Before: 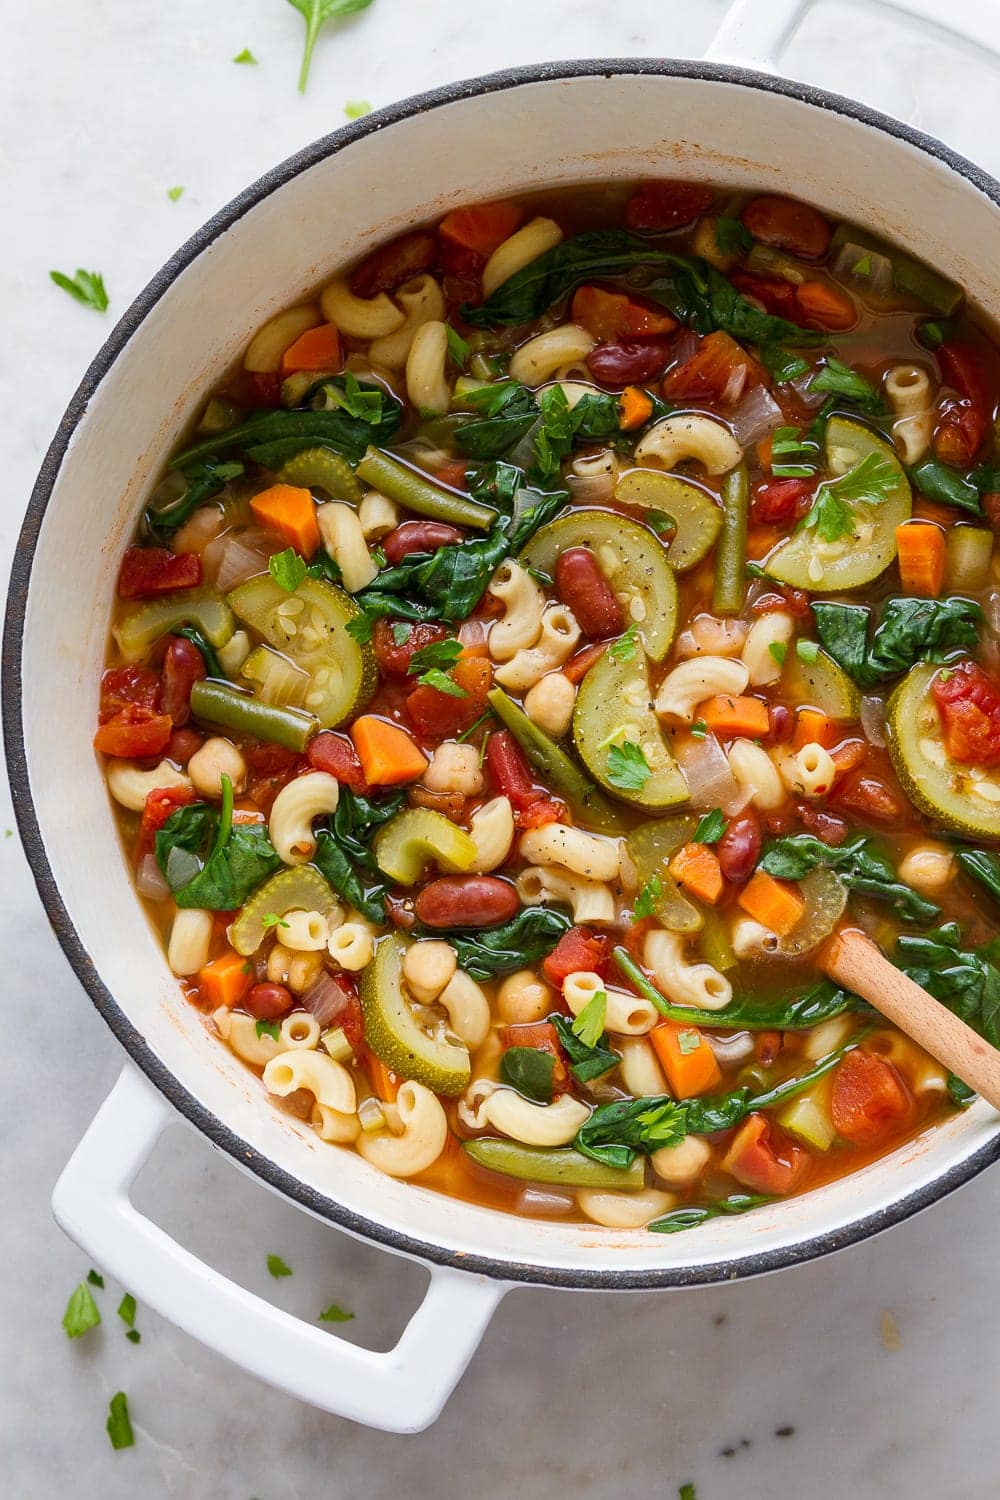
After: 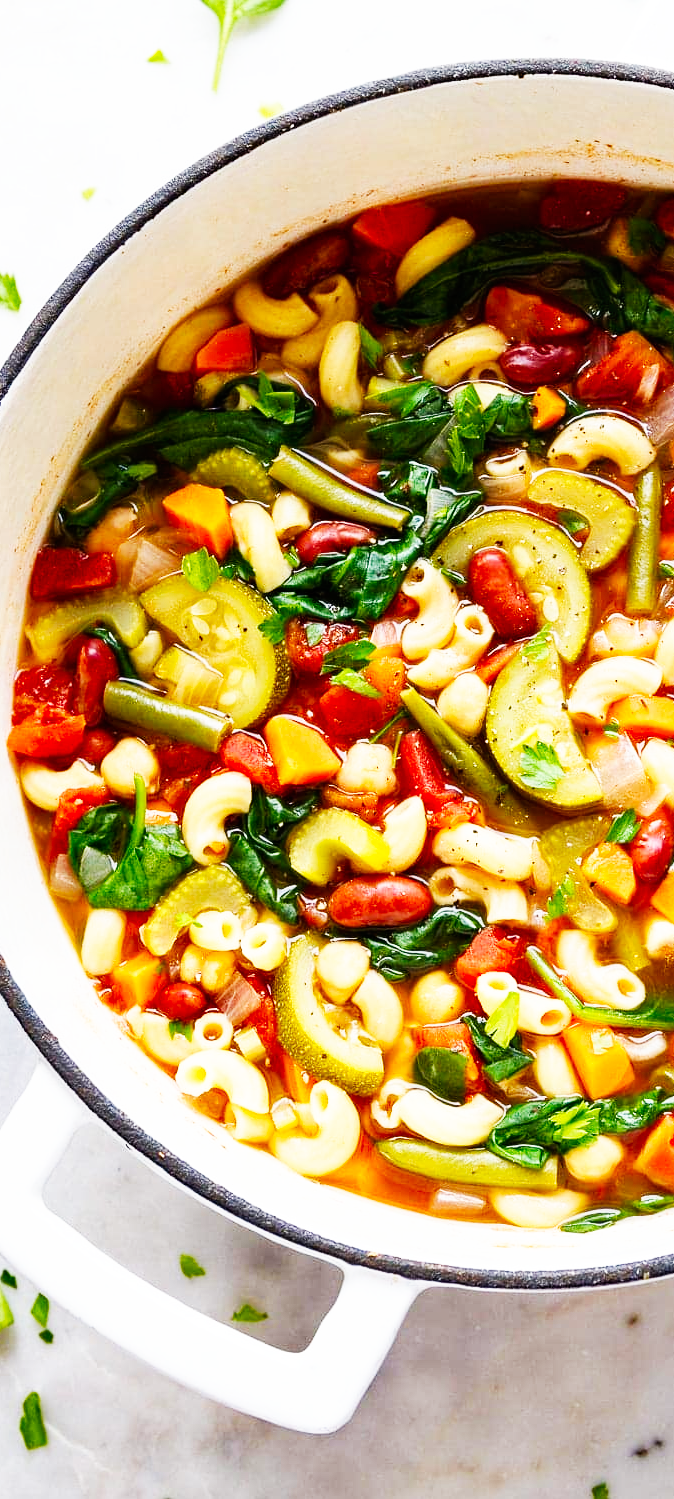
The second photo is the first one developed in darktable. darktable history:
base curve: curves: ch0 [(0, 0) (0.007, 0.004) (0.027, 0.03) (0.046, 0.07) (0.207, 0.54) (0.442, 0.872) (0.673, 0.972) (1, 1)], preserve colors none
shadows and highlights: shadows 37.18, highlights -27.18, soften with gaussian
crop and rotate: left 8.738%, right 23.791%
haze removal: compatibility mode true, adaptive false
